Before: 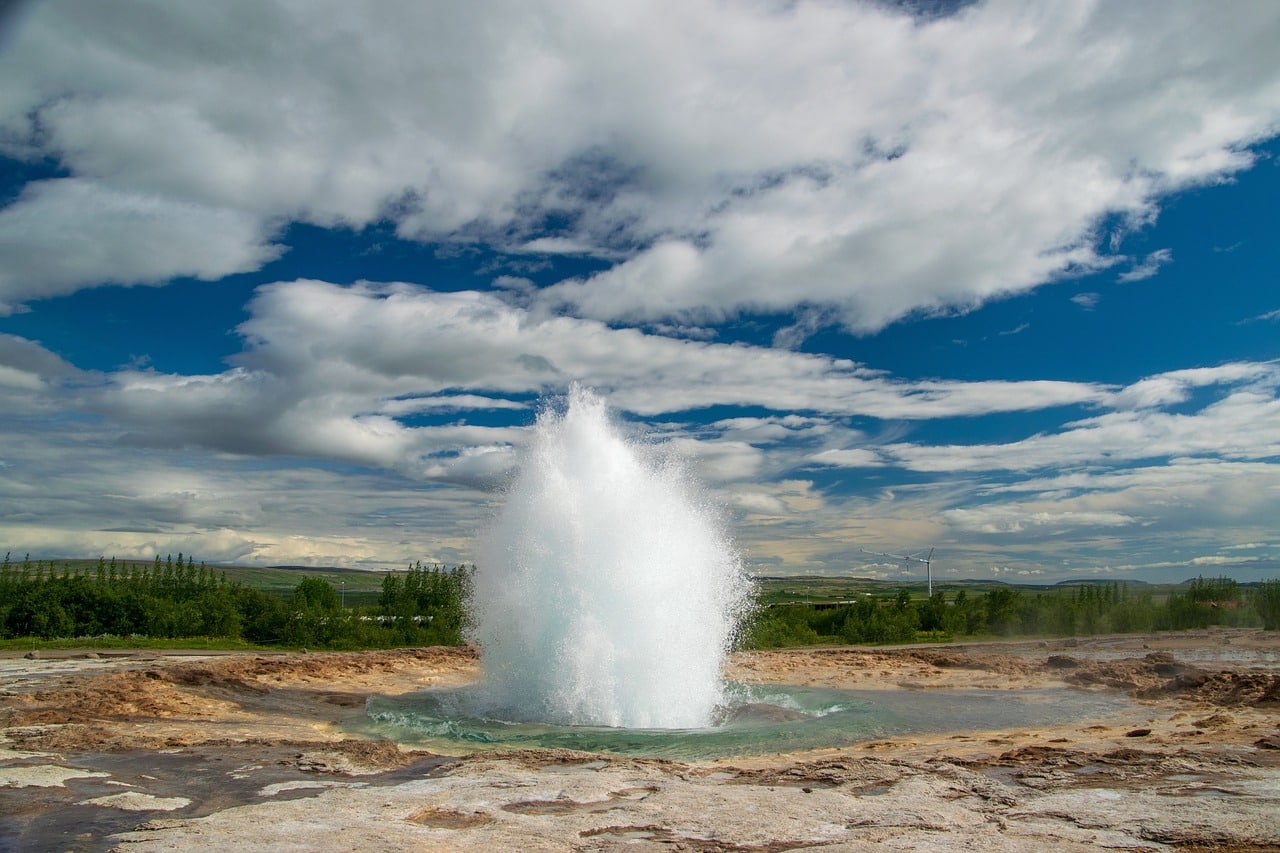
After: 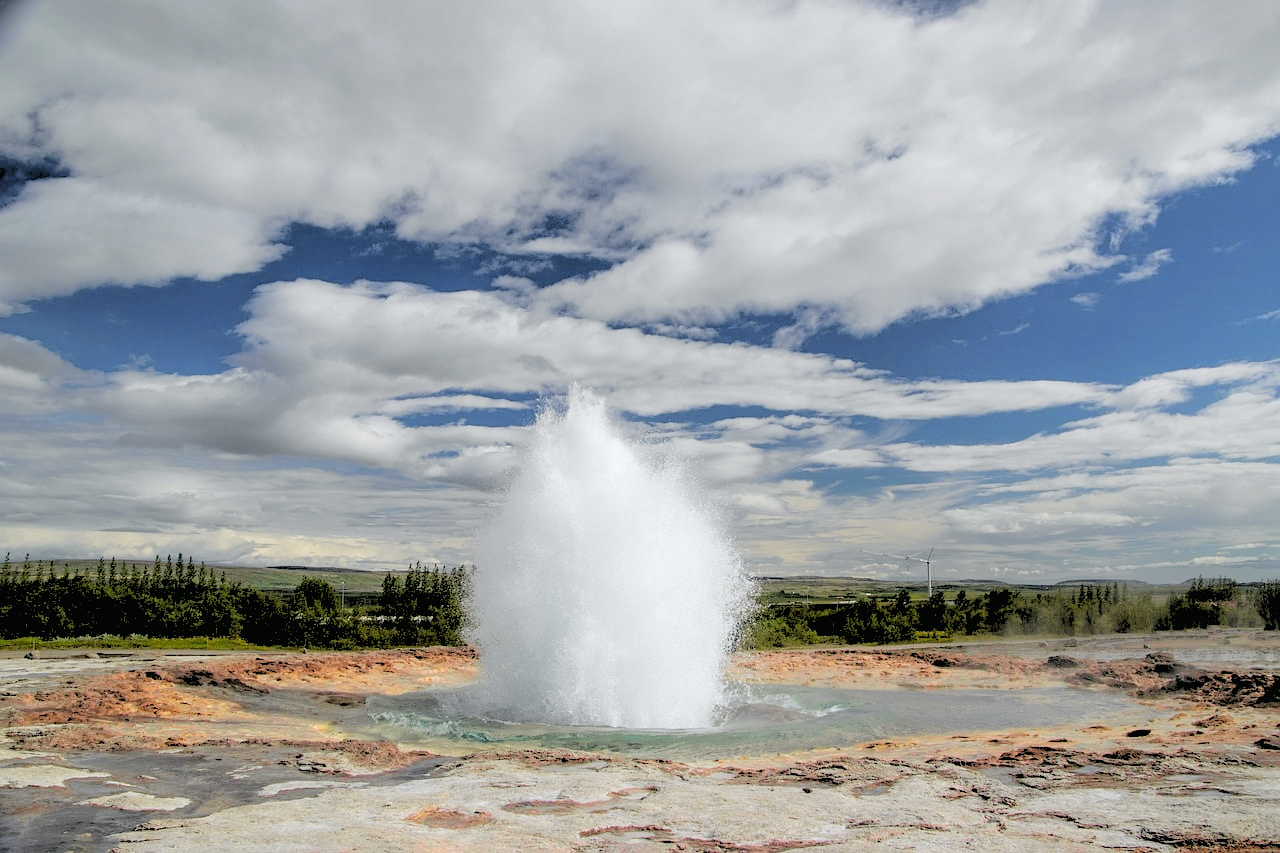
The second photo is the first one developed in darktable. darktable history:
tone curve: curves: ch0 [(0, 0.012) (0.036, 0.035) (0.274, 0.288) (0.504, 0.536) (0.844, 0.84) (1, 0.983)]; ch1 [(0, 0) (0.389, 0.403) (0.462, 0.486) (0.499, 0.498) (0.511, 0.502) (0.536, 0.547) (0.567, 0.588) (0.626, 0.645) (0.749, 0.781) (1, 1)]; ch2 [(0, 0) (0.457, 0.486) (0.5, 0.5) (0.56, 0.551) (0.615, 0.607) (0.704, 0.732) (1, 1)], color space Lab, independent channels, preserve colors none
white balance: red 0.98, blue 1.034
rgb levels: levels [[0.027, 0.429, 0.996], [0, 0.5, 1], [0, 0.5, 1]]
